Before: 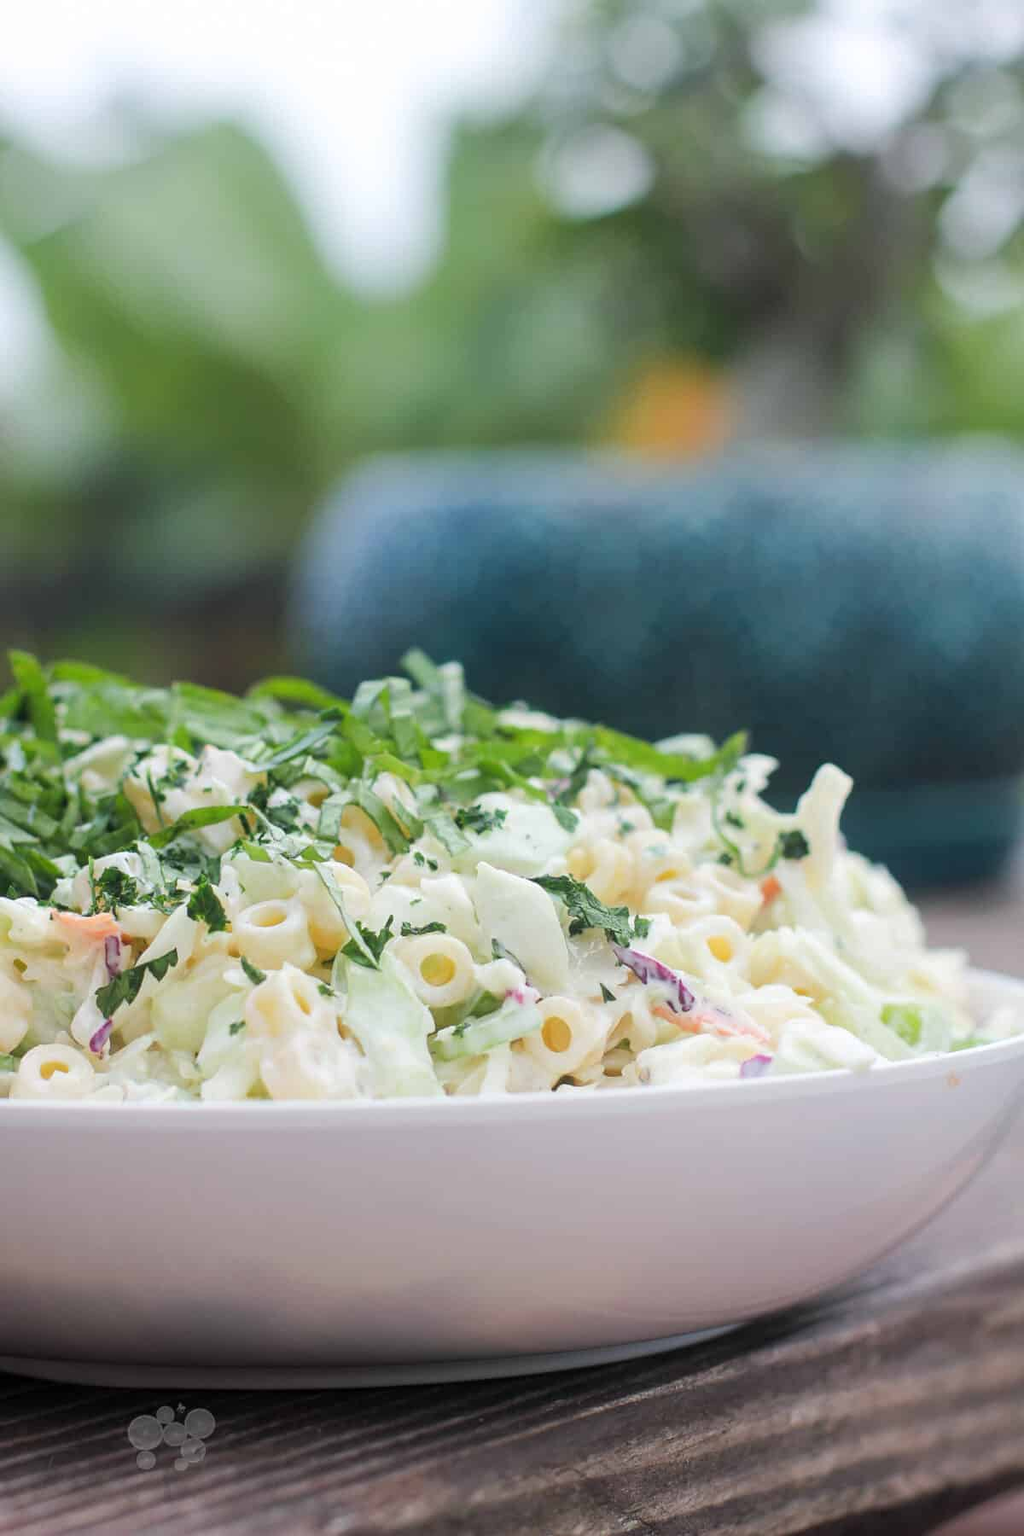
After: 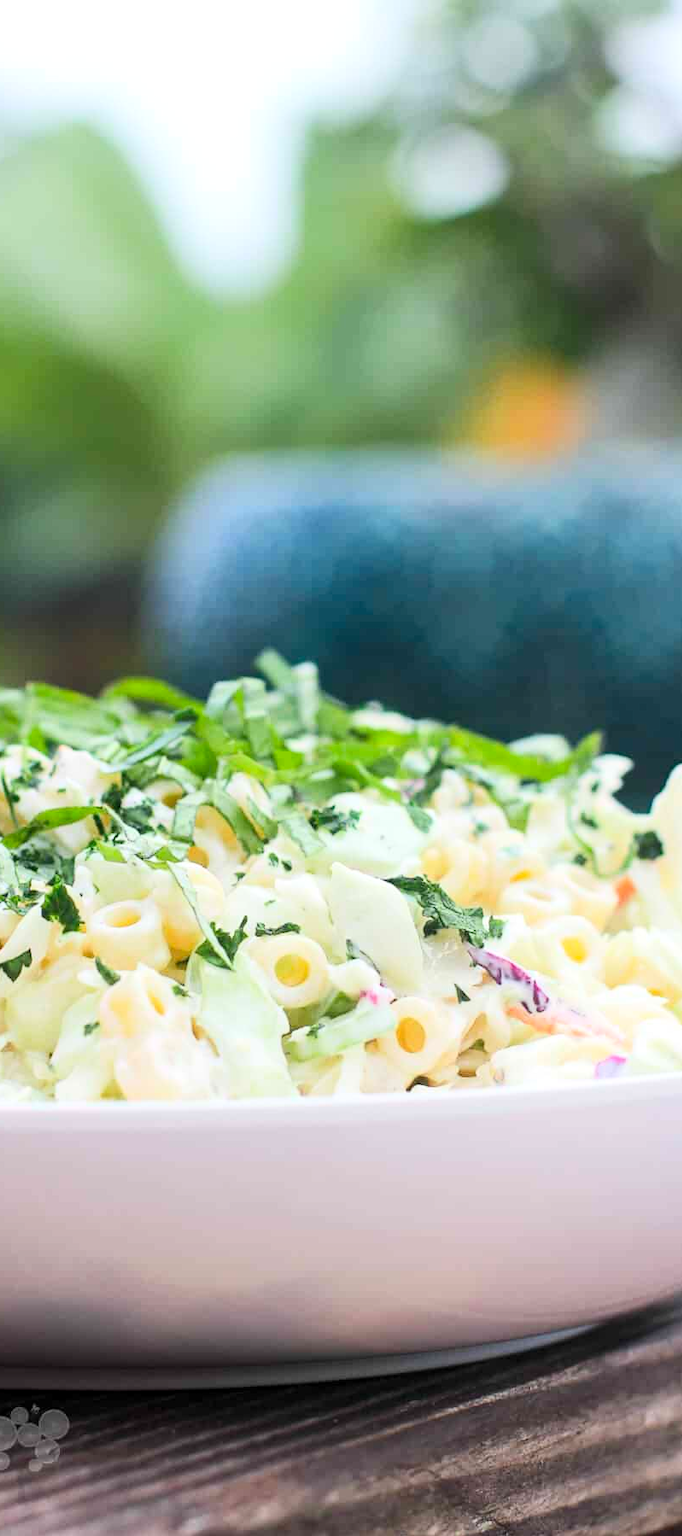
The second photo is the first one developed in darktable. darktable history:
levels: levels [0.018, 0.493, 1]
shadows and highlights: shadows -10, white point adjustment 1.5, highlights 10
contrast brightness saturation: contrast 0.23, brightness 0.1, saturation 0.29
crop and rotate: left 14.292%, right 19.041%
